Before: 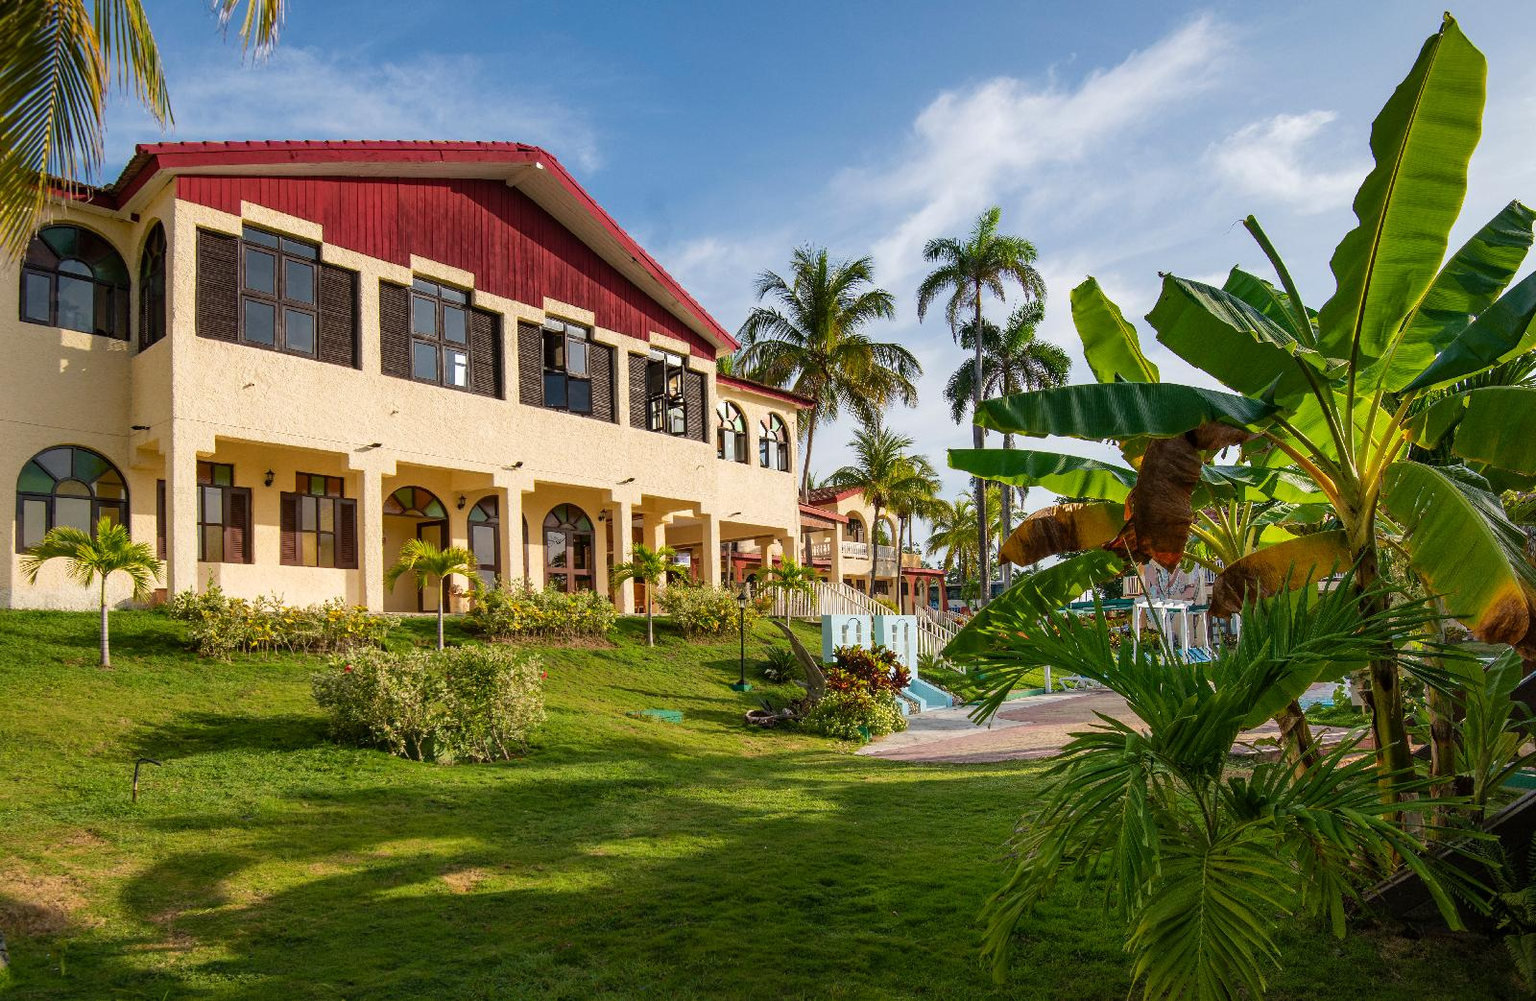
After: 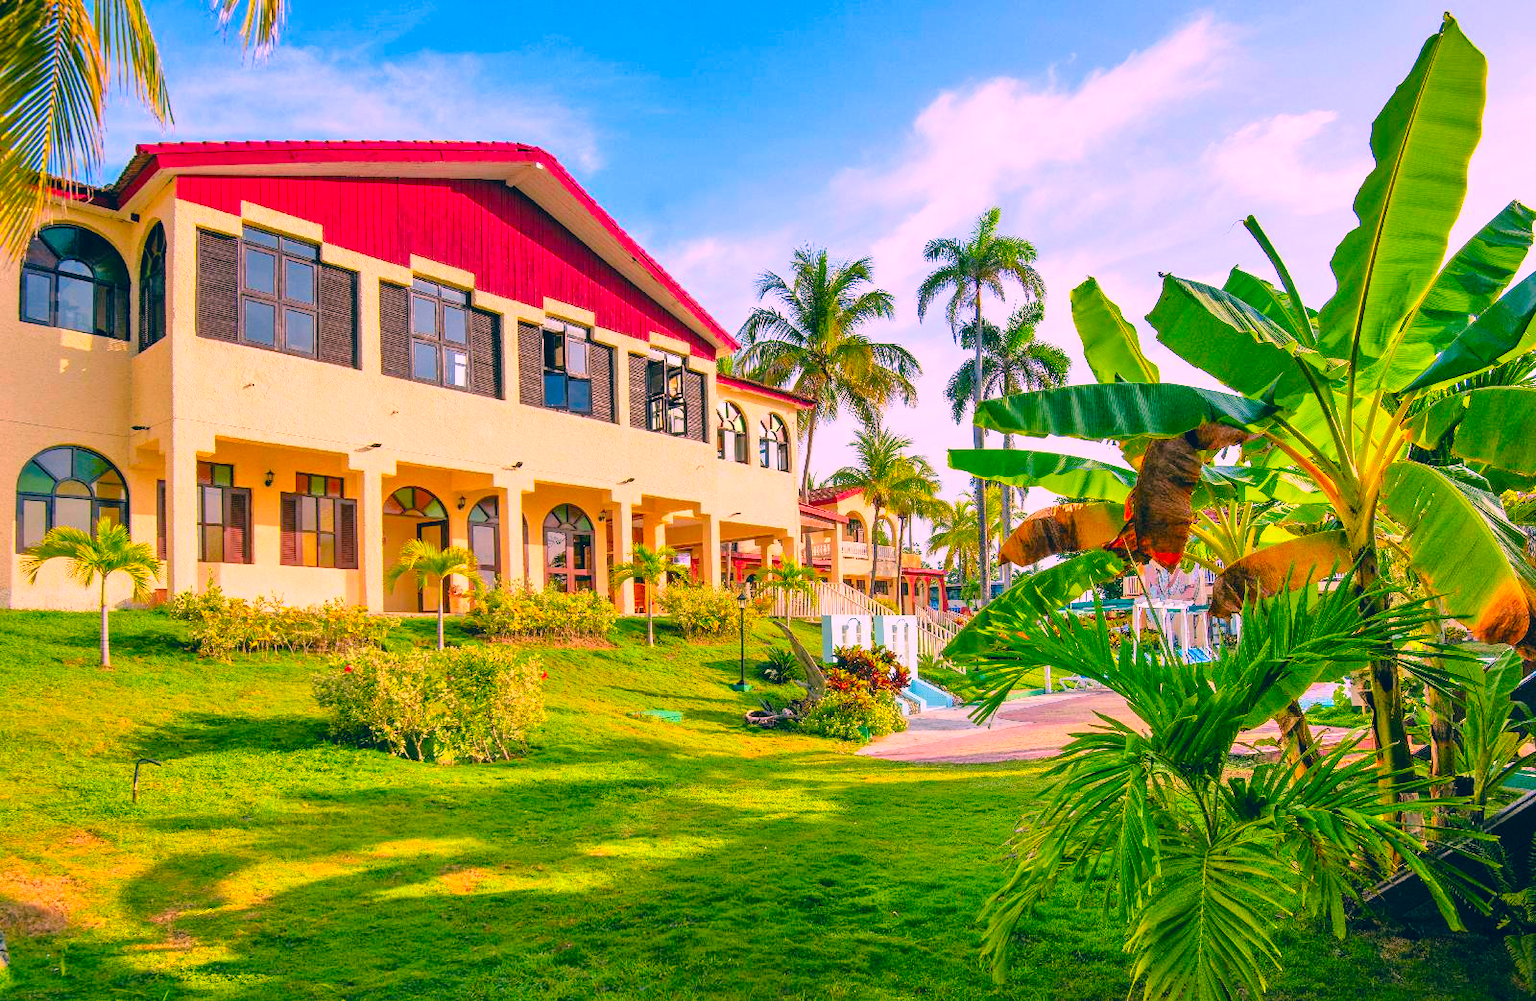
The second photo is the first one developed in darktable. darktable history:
color correction: highlights a* 17.12, highlights b* 0.255, shadows a* -15.17, shadows b* -13.93, saturation 1.53
tone equalizer: -7 EV 0.143 EV, -6 EV 0.627 EV, -5 EV 1.18 EV, -4 EV 1.3 EV, -3 EV 1.18 EV, -2 EV 0.6 EV, -1 EV 0.157 EV
contrast brightness saturation: contrast 0.197, brightness 0.169, saturation 0.216
